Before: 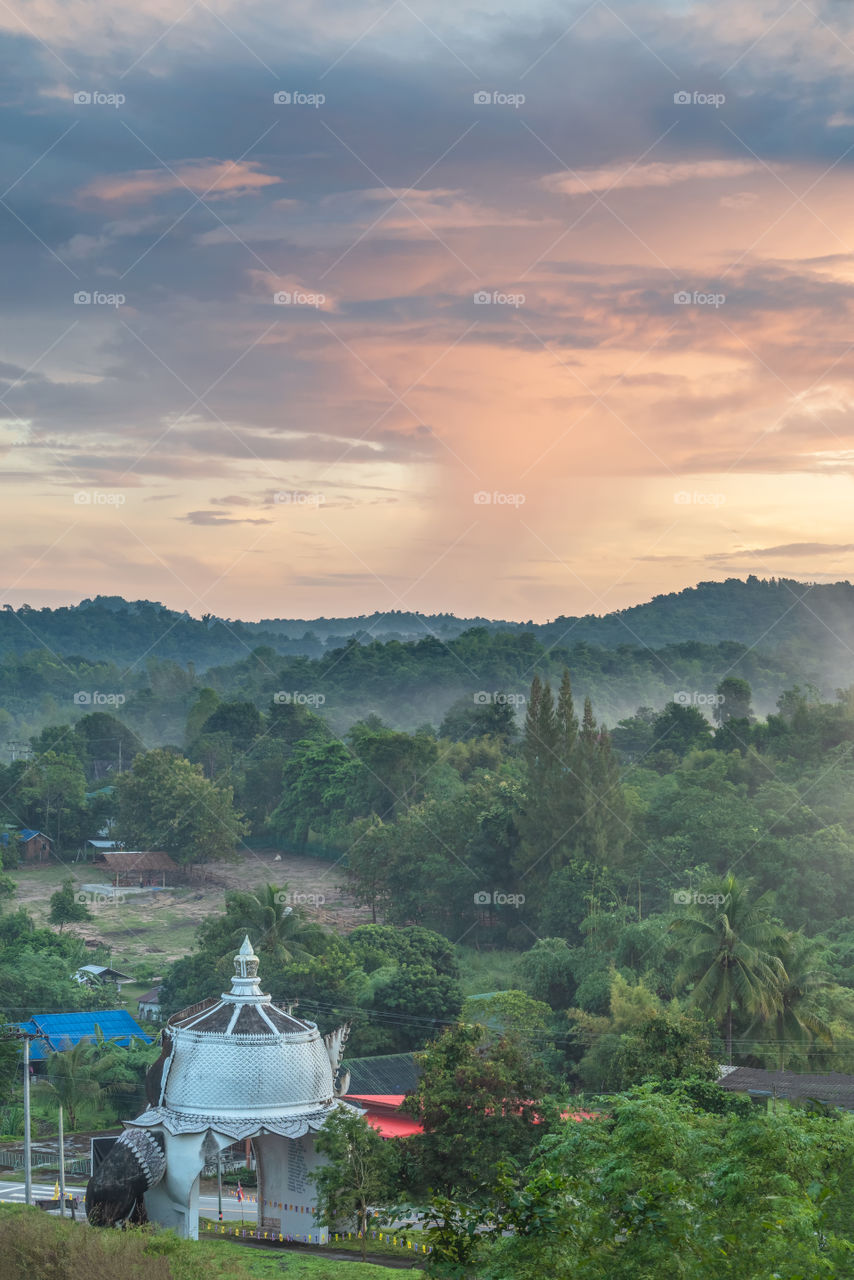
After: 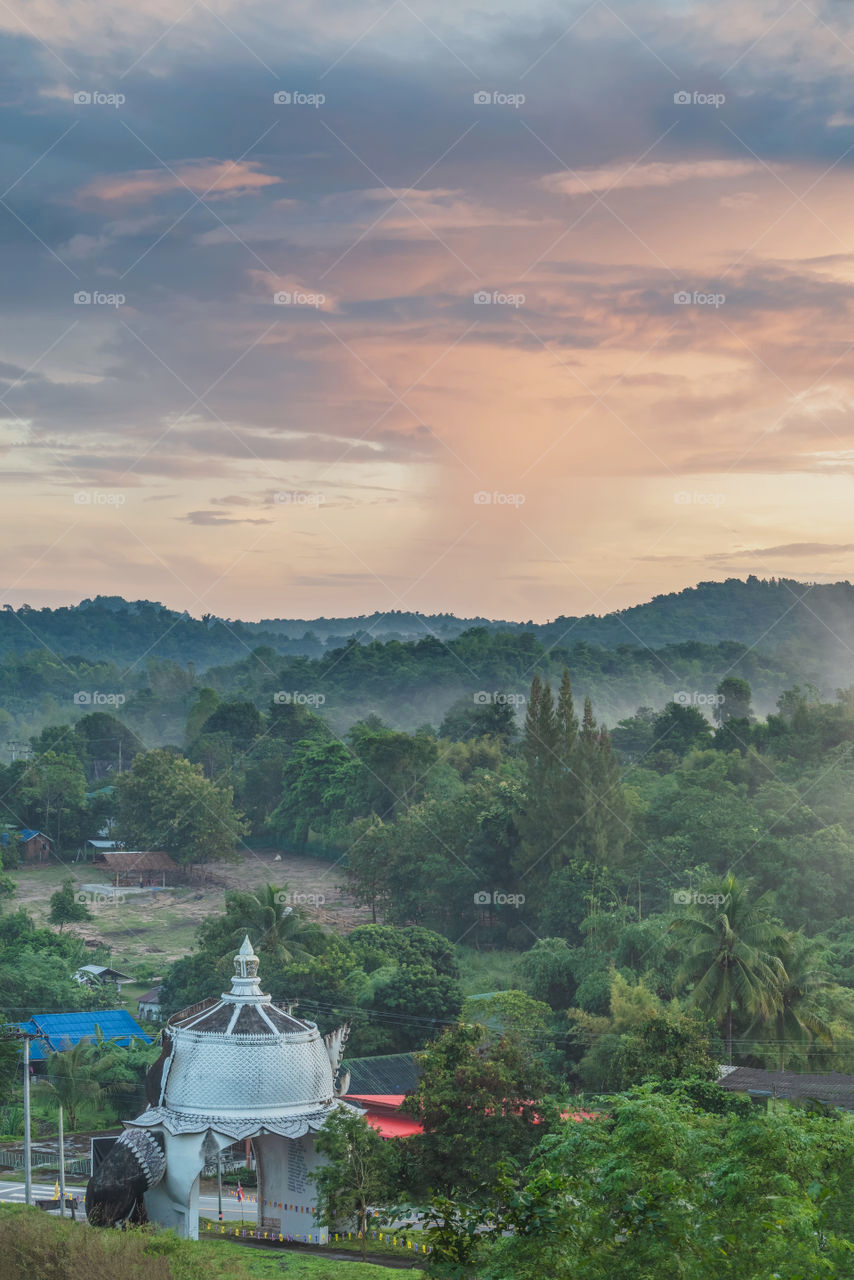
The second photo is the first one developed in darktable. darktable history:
tone curve: curves: ch0 [(0, 0.014) (0.036, 0.047) (0.15, 0.156) (0.27, 0.258) (0.511, 0.506) (0.761, 0.741) (1, 0.919)]; ch1 [(0, 0) (0.179, 0.173) (0.322, 0.32) (0.429, 0.431) (0.502, 0.5) (0.519, 0.522) (0.562, 0.575) (0.631, 0.65) (0.72, 0.692) (1, 1)]; ch2 [(0, 0) (0.29, 0.295) (0.404, 0.436) (0.497, 0.498) (0.533, 0.556) (0.599, 0.607) (0.696, 0.707) (1, 1)], preserve colors none
